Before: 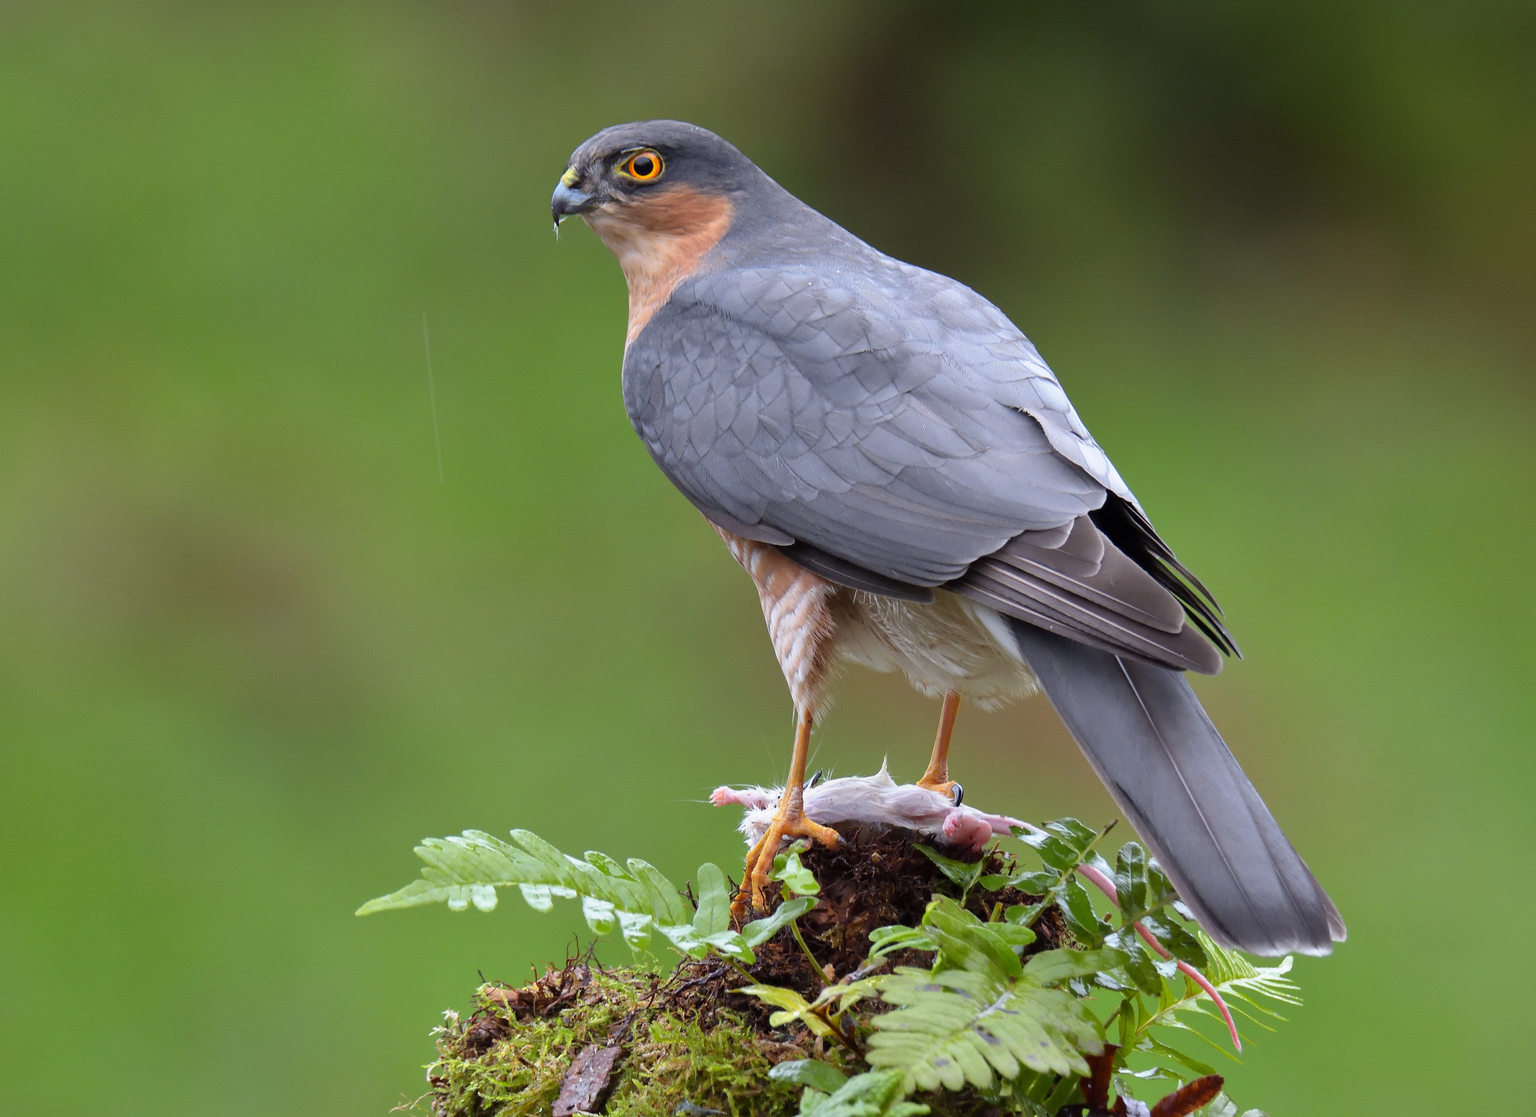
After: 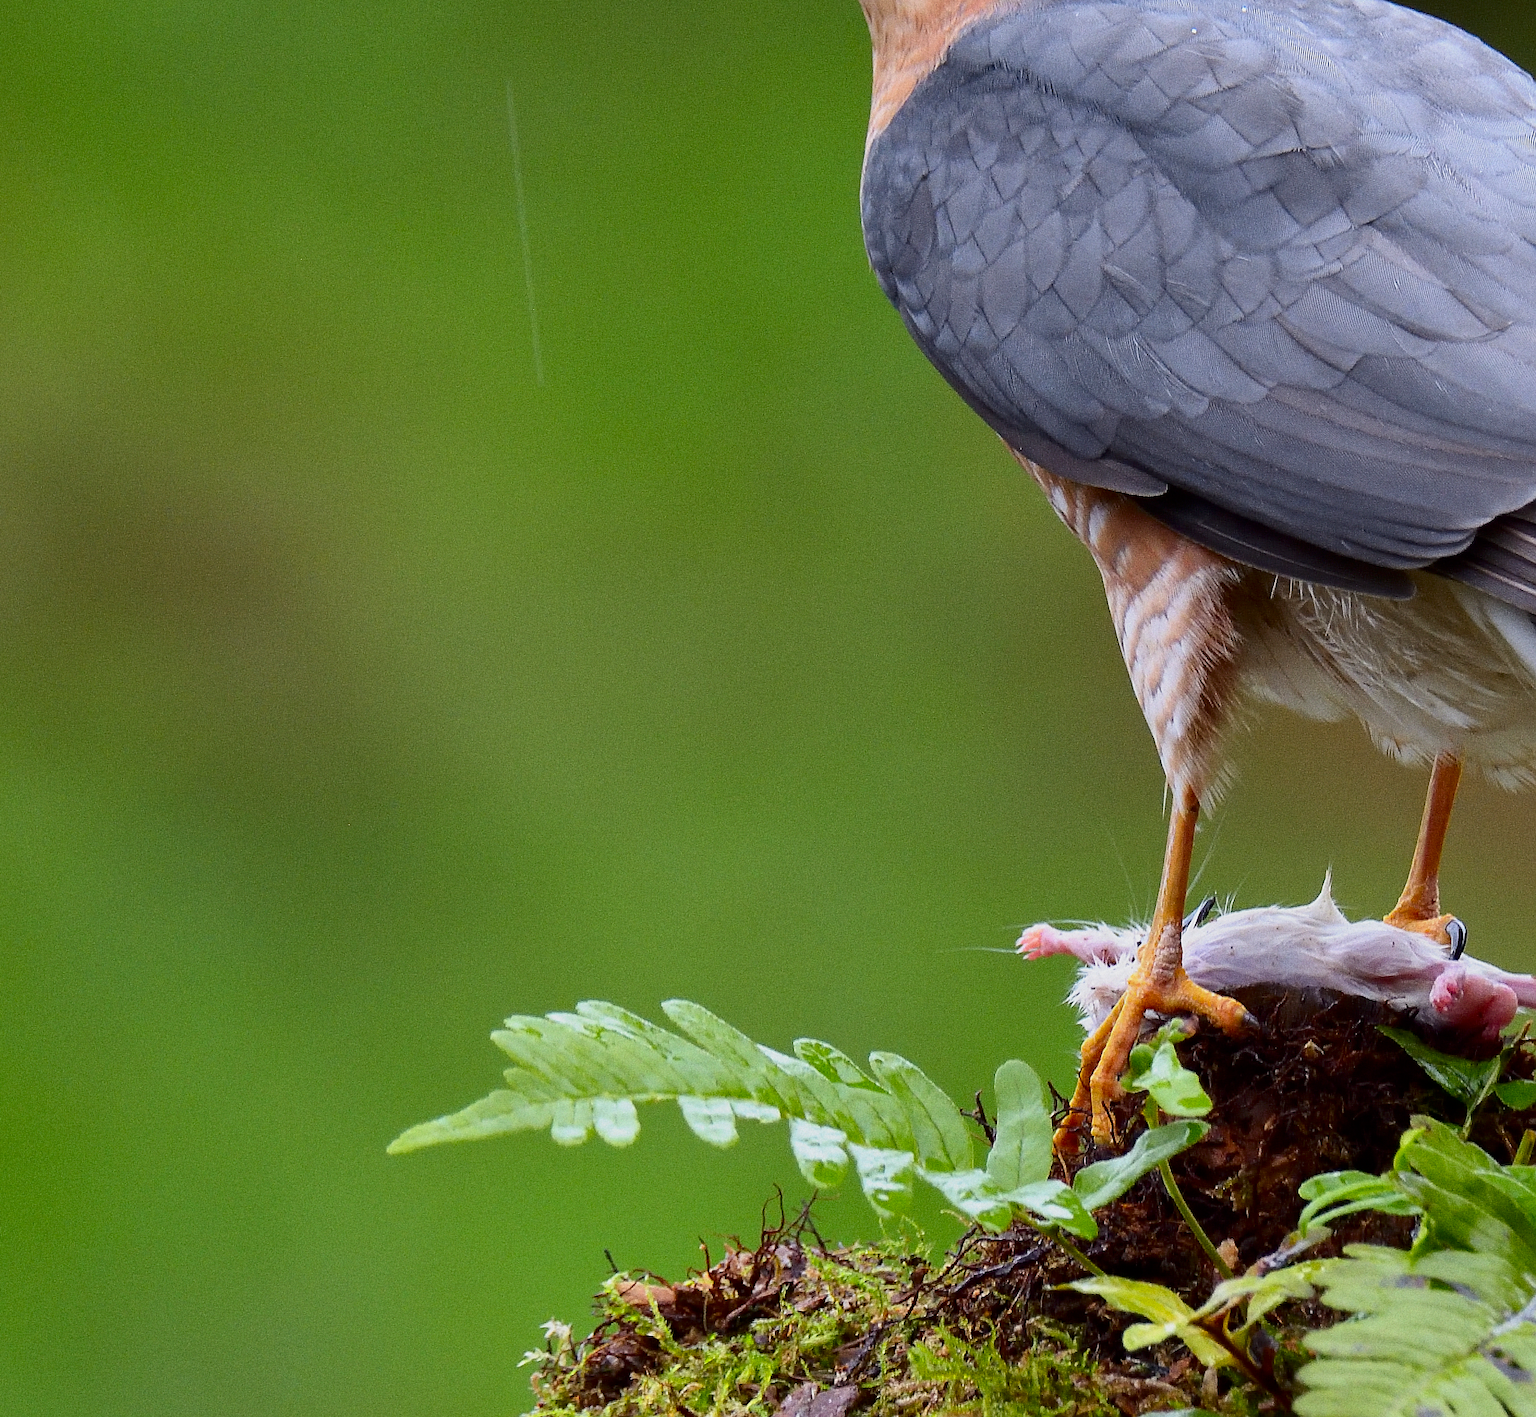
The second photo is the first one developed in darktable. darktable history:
crop: left 8.966%, top 23.852%, right 34.699%, bottom 4.703%
filmic rgb: black relative exposure -15 EV, white relative exposure 3 EV, threshold 6 EV, target black luminance 0%, hardness 9.27, latitude 99%, contrast 0.912, shadows ↔ highlights balance 0.505%, add noise in highlights 0, color science v3 (2019), use custom middle-gray values true, iterations of high-quality reconstruction 0, contrast in highlights soft, enable highlight reconstruction true
sharpen: on, module defaults
grain: coarseness 3.21 ISO
contrast brightness saturation: contrast 0.21, brightness -0.11, saturation 0.21
